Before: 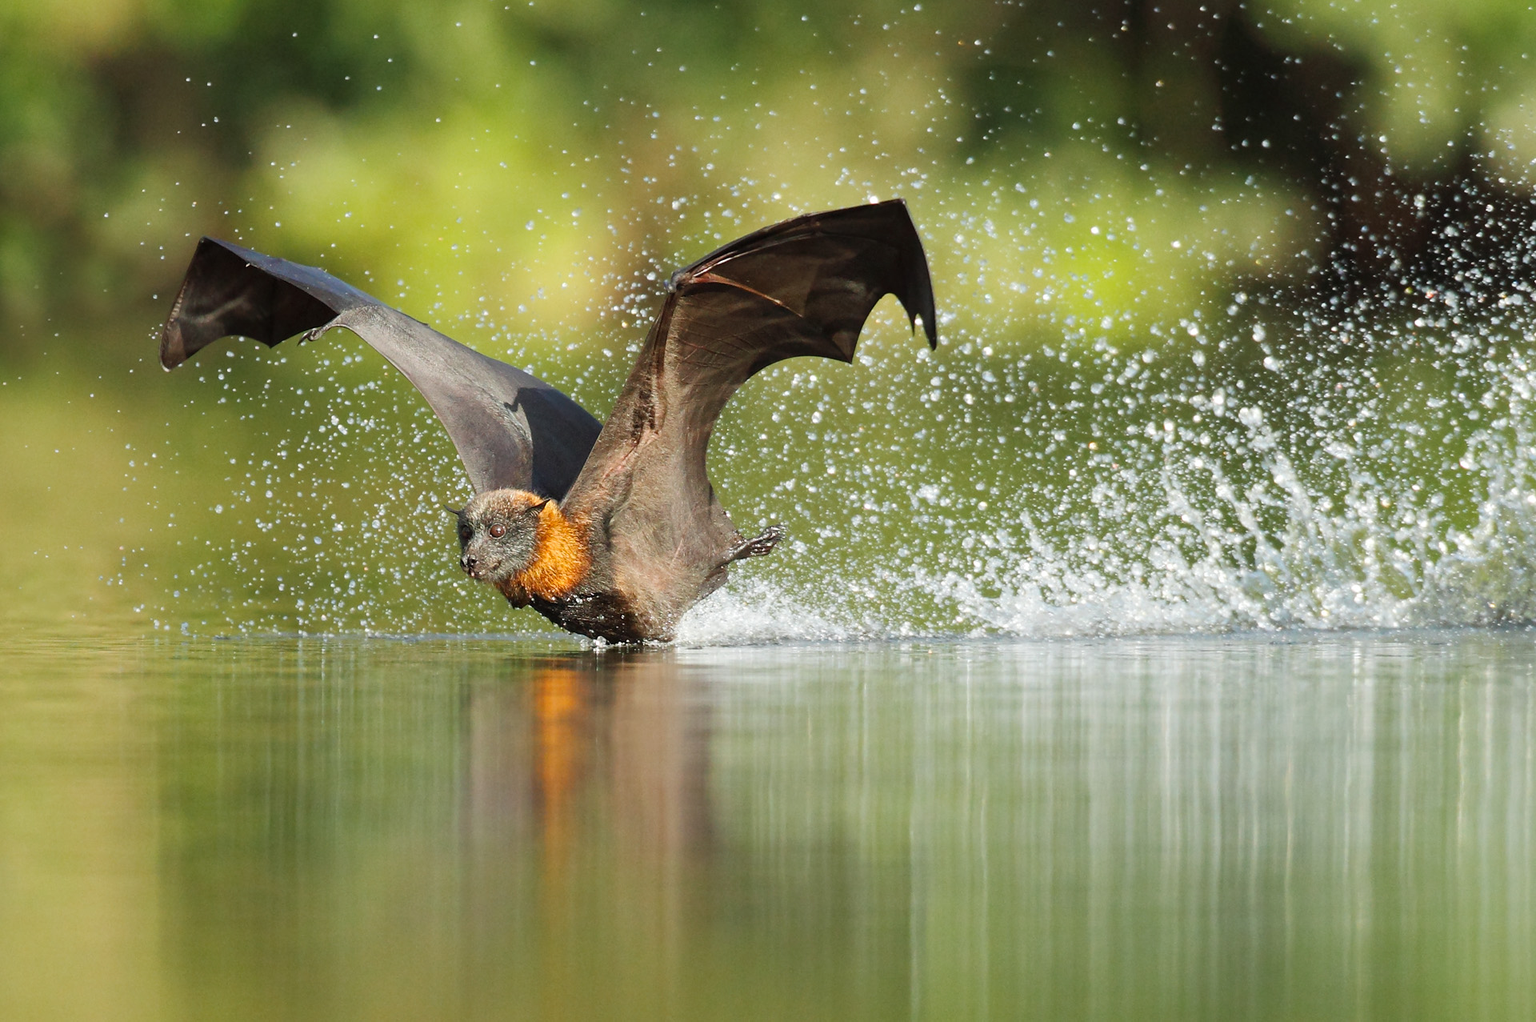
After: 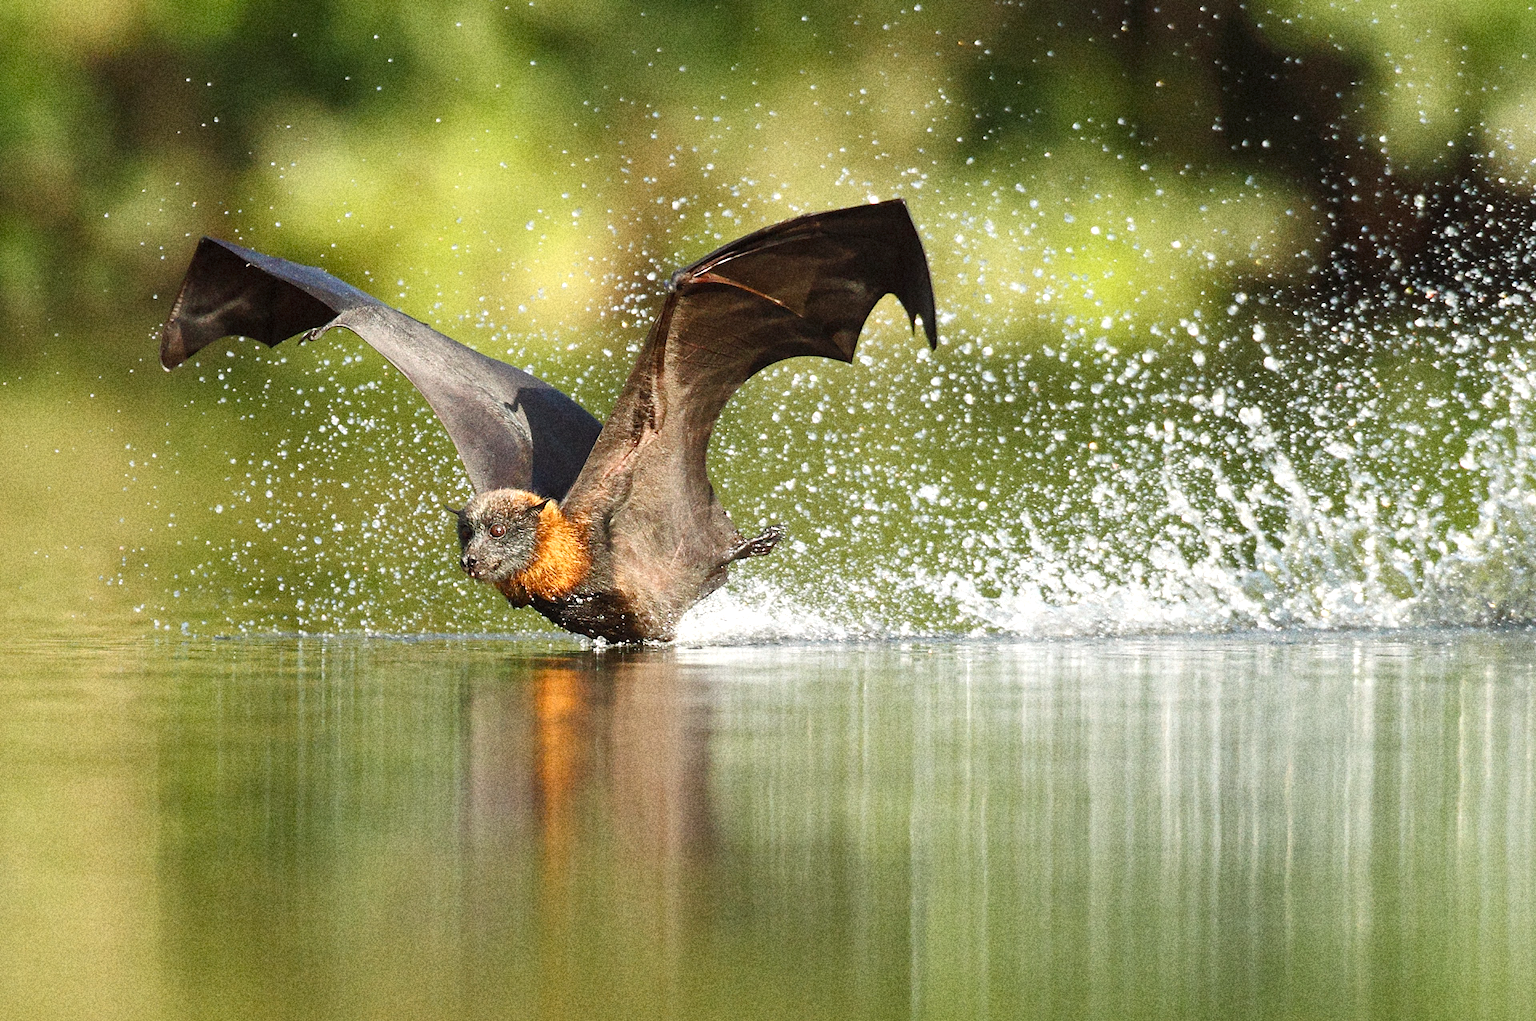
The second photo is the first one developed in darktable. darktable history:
local contrast: mode bilateral grid, contrast 20, coarseness 50, detail 120%, midtone range 0.2
grain: coarseness 14.49 ISO, strength 48.04%, mid-tones bias 35%
color balance rgb: shadows lift › chroma 1%, shadows lift › hue 28.8°, power › hue 60°, highlights gain › chroma 1%, highlights gain › hue 60°, global offset › luminance 0.25%, perceptual saturation grading › highlights -20%, perceptual saturation grading › shadows 20%, perceptual brilliance grading › highlights 10%, perceptual brilliance grading › shadows -5%, global vibrance 19.67%
